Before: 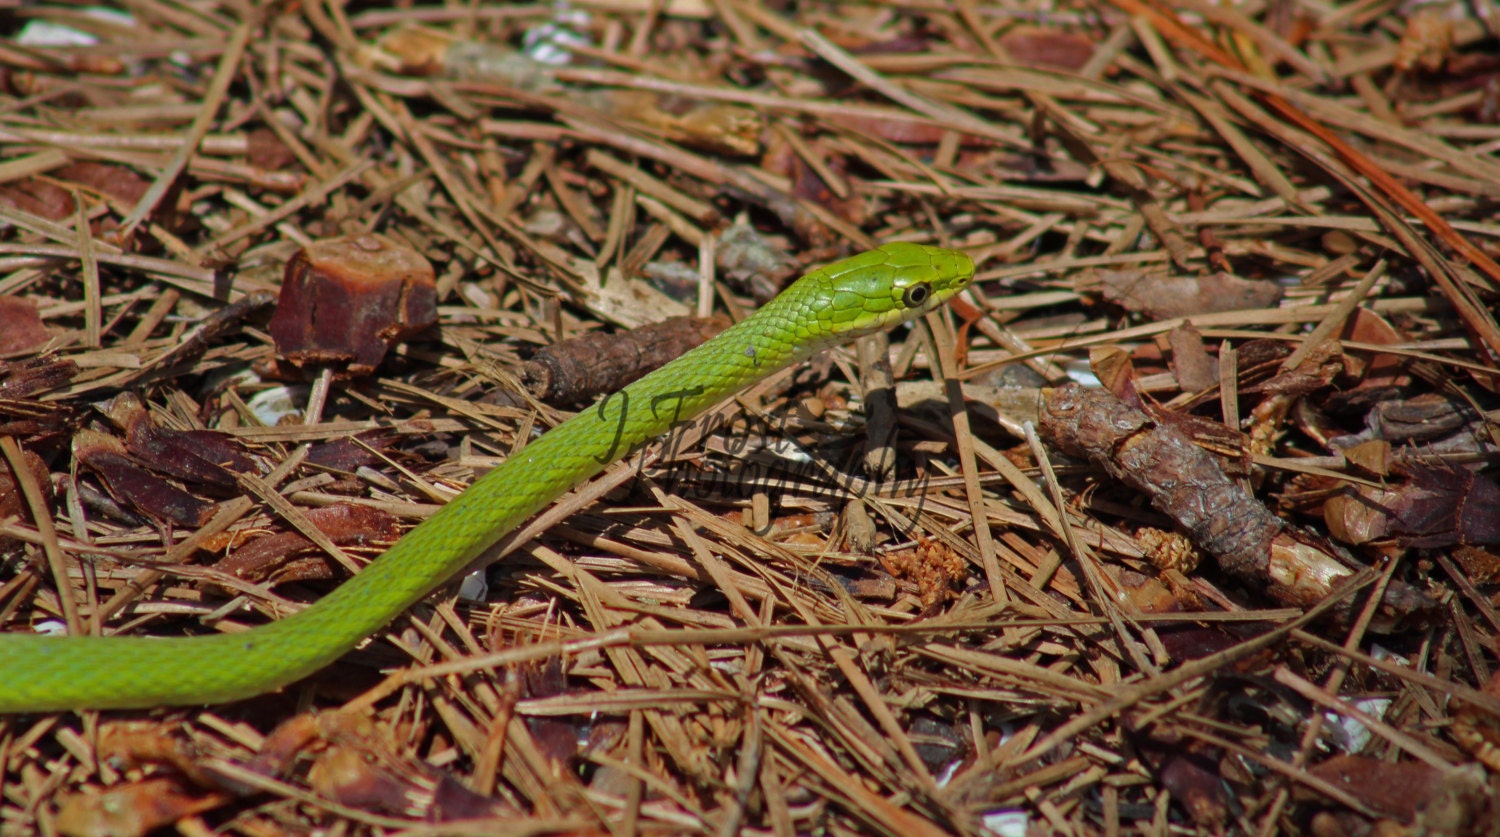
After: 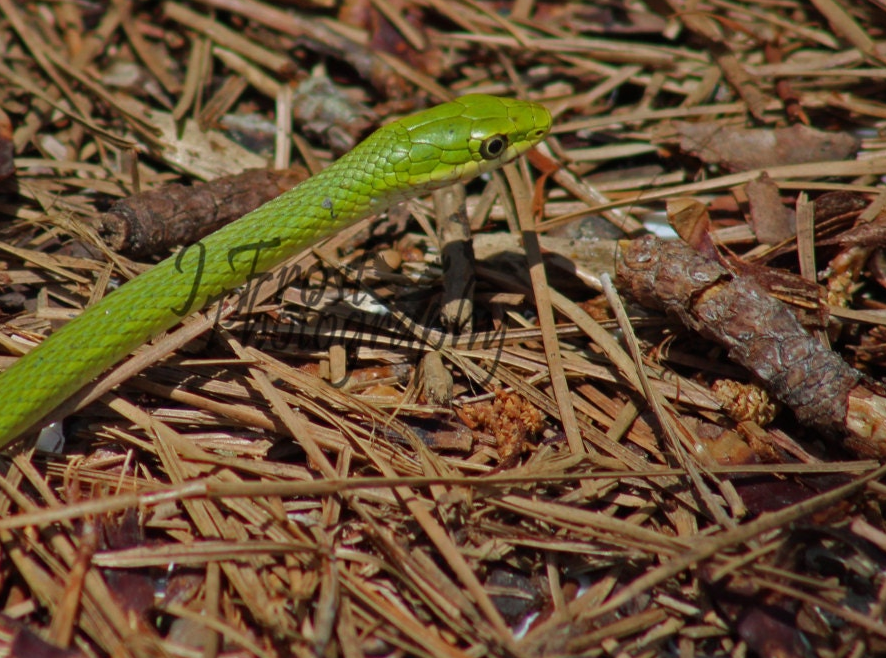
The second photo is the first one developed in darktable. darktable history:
crop and rotate: left 28.256%, top 17.734%, right 12.656%, bottom 3.573%
exposure: exposure -0.151 EV, compensate highlight preservation false
